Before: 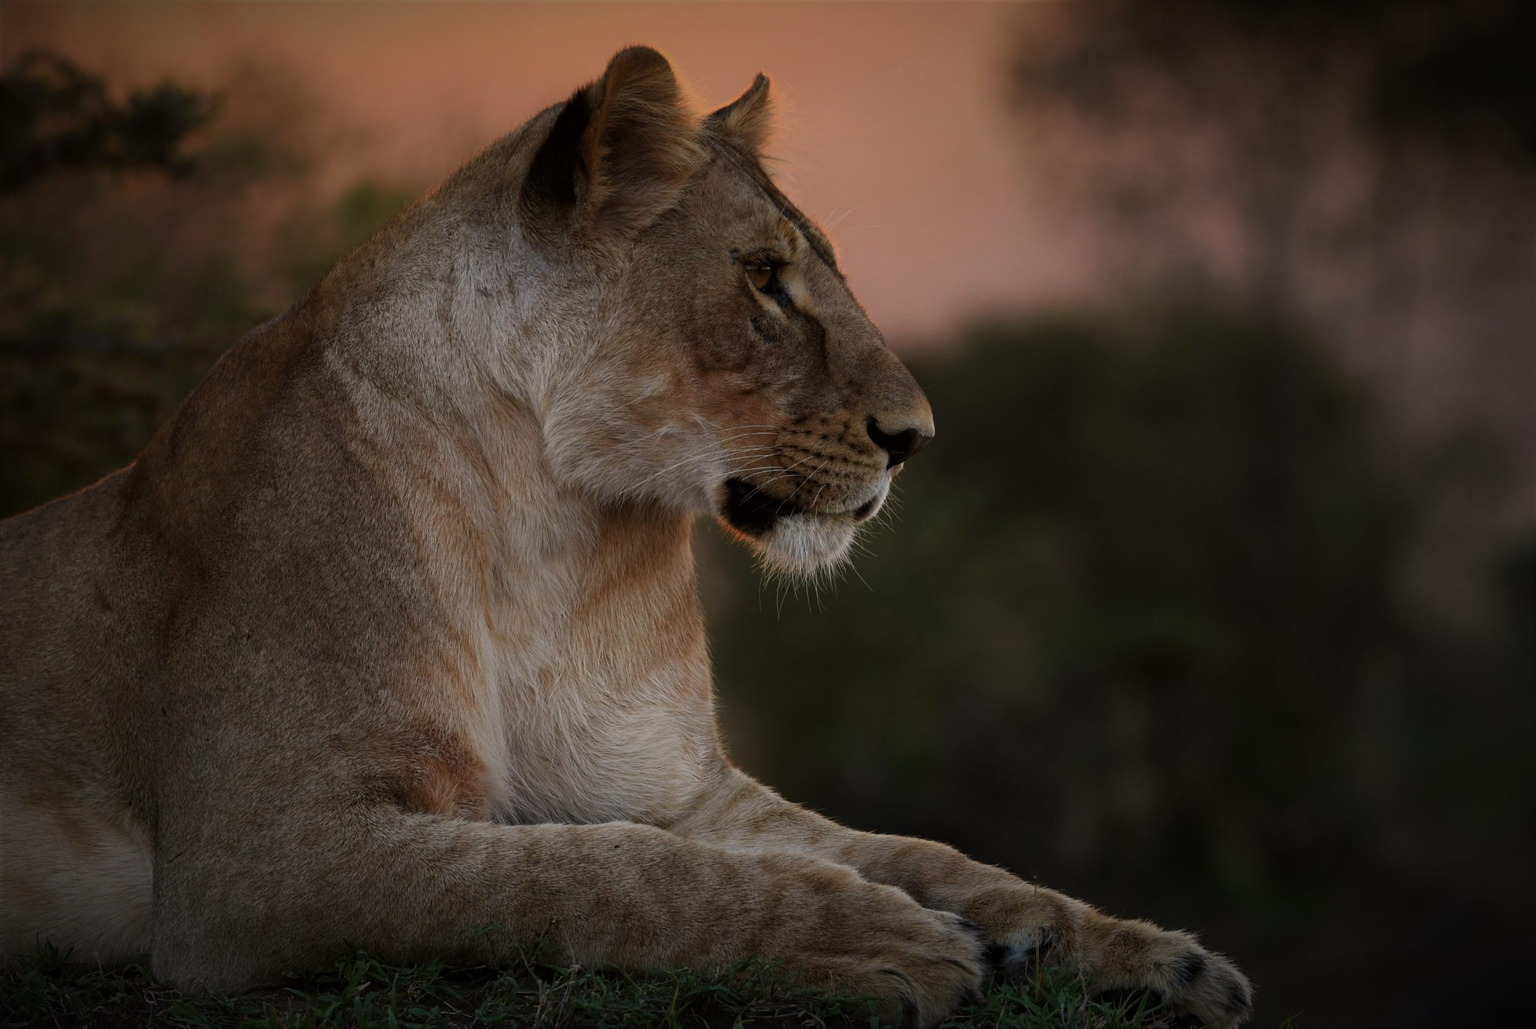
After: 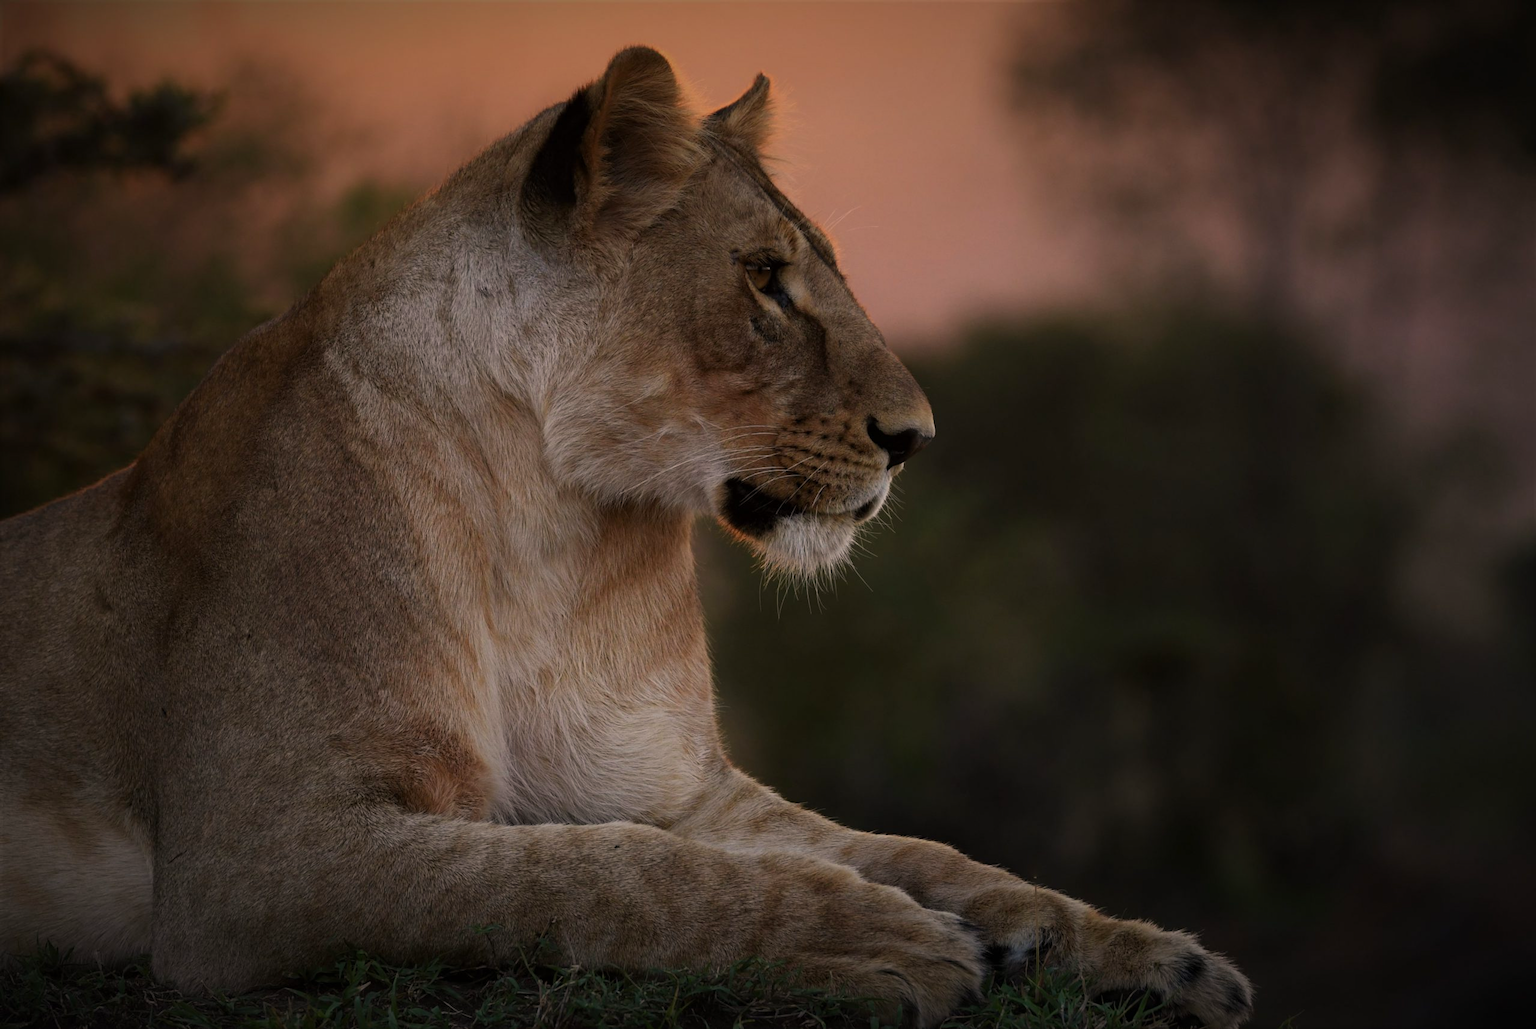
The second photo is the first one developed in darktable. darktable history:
color correction: highlights a* 5.97, highlights b* 4.82
